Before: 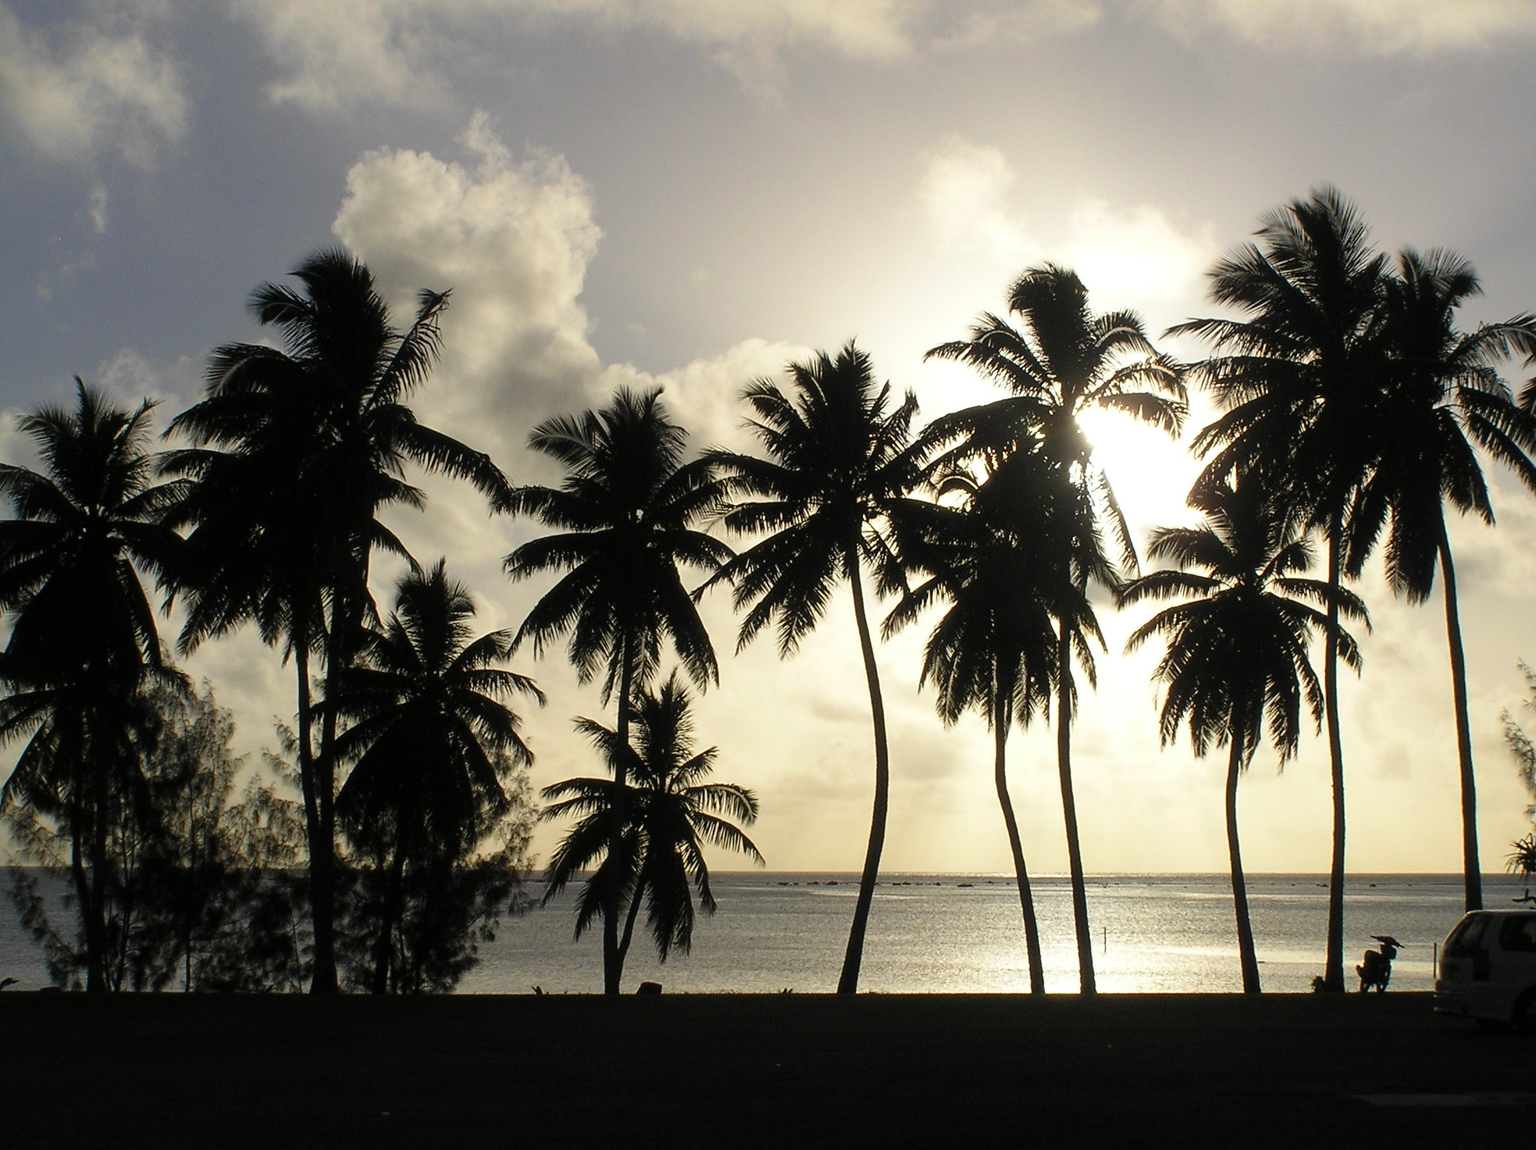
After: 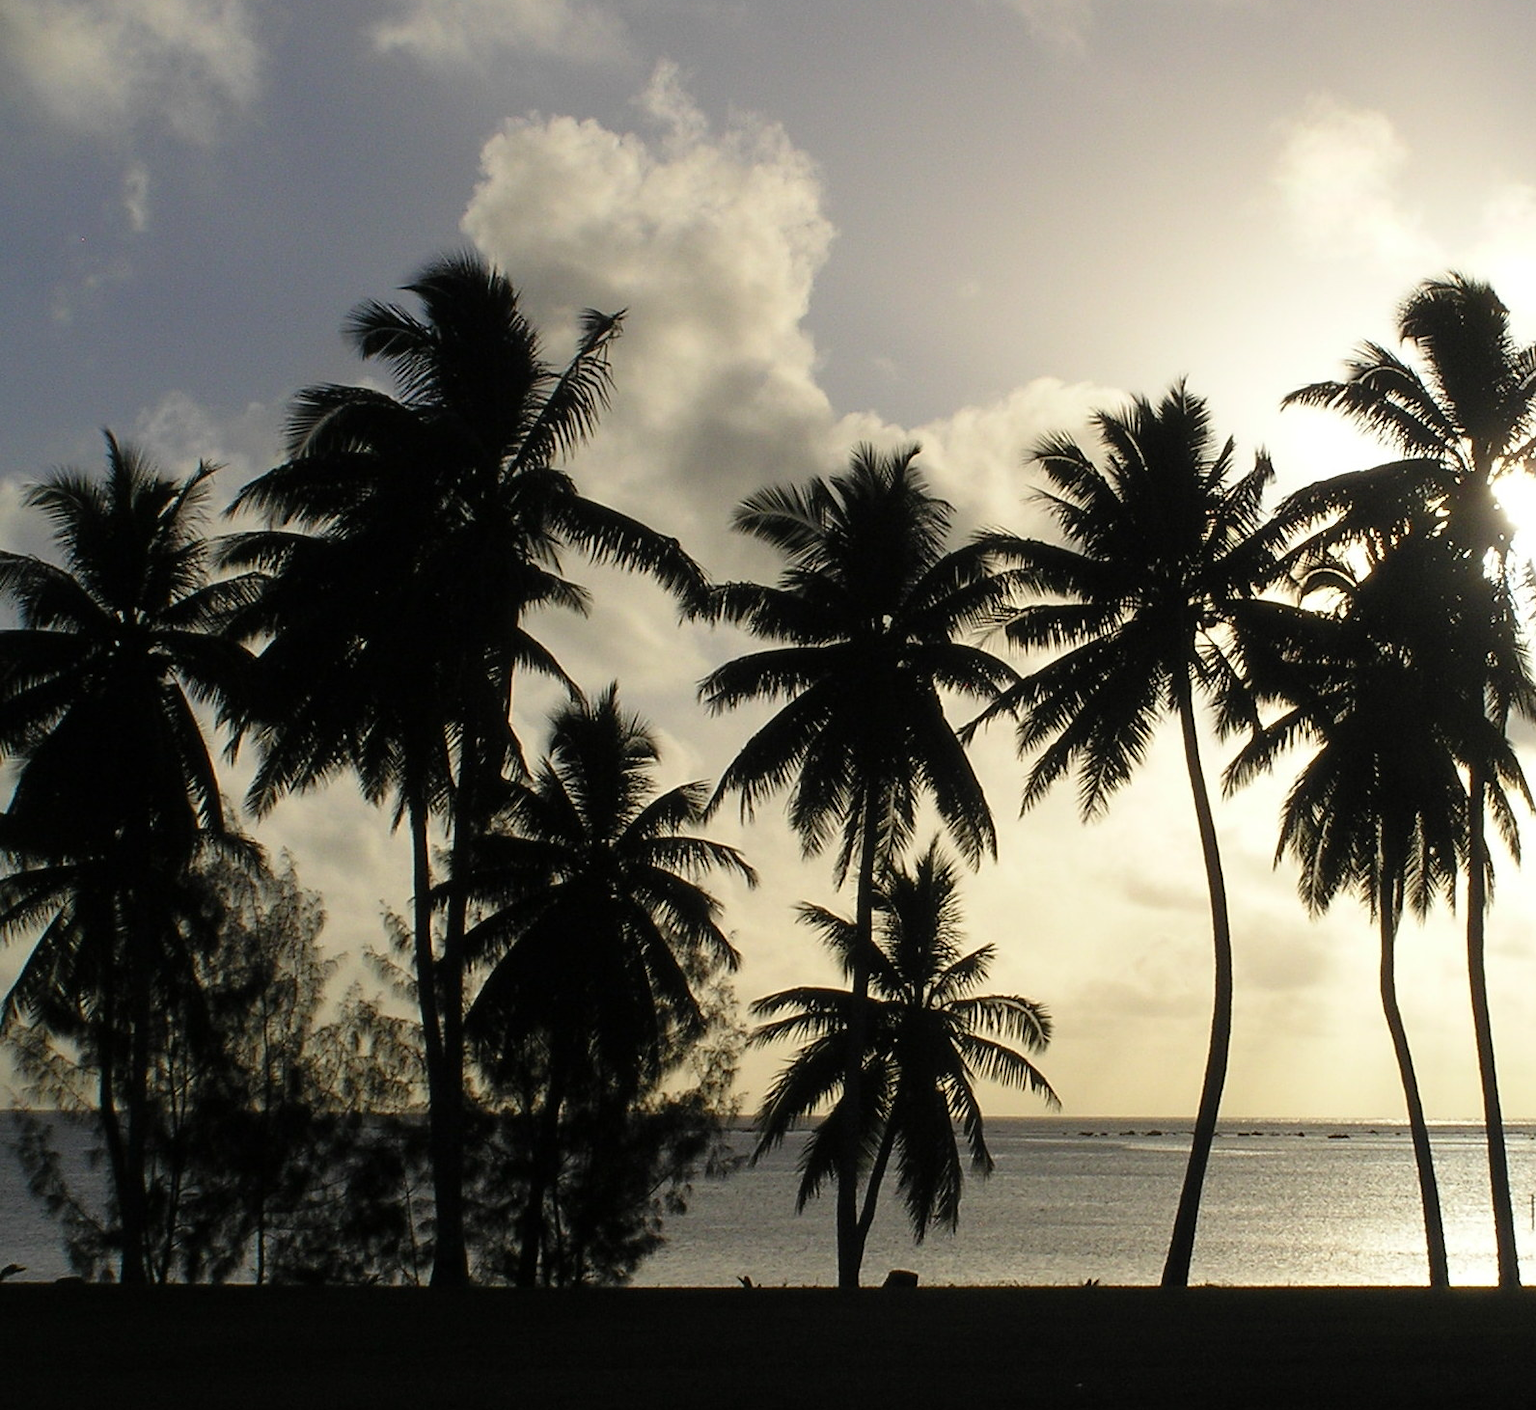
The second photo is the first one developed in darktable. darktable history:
crop: top 5.781%, right 27.897%, bottom 5.749%
